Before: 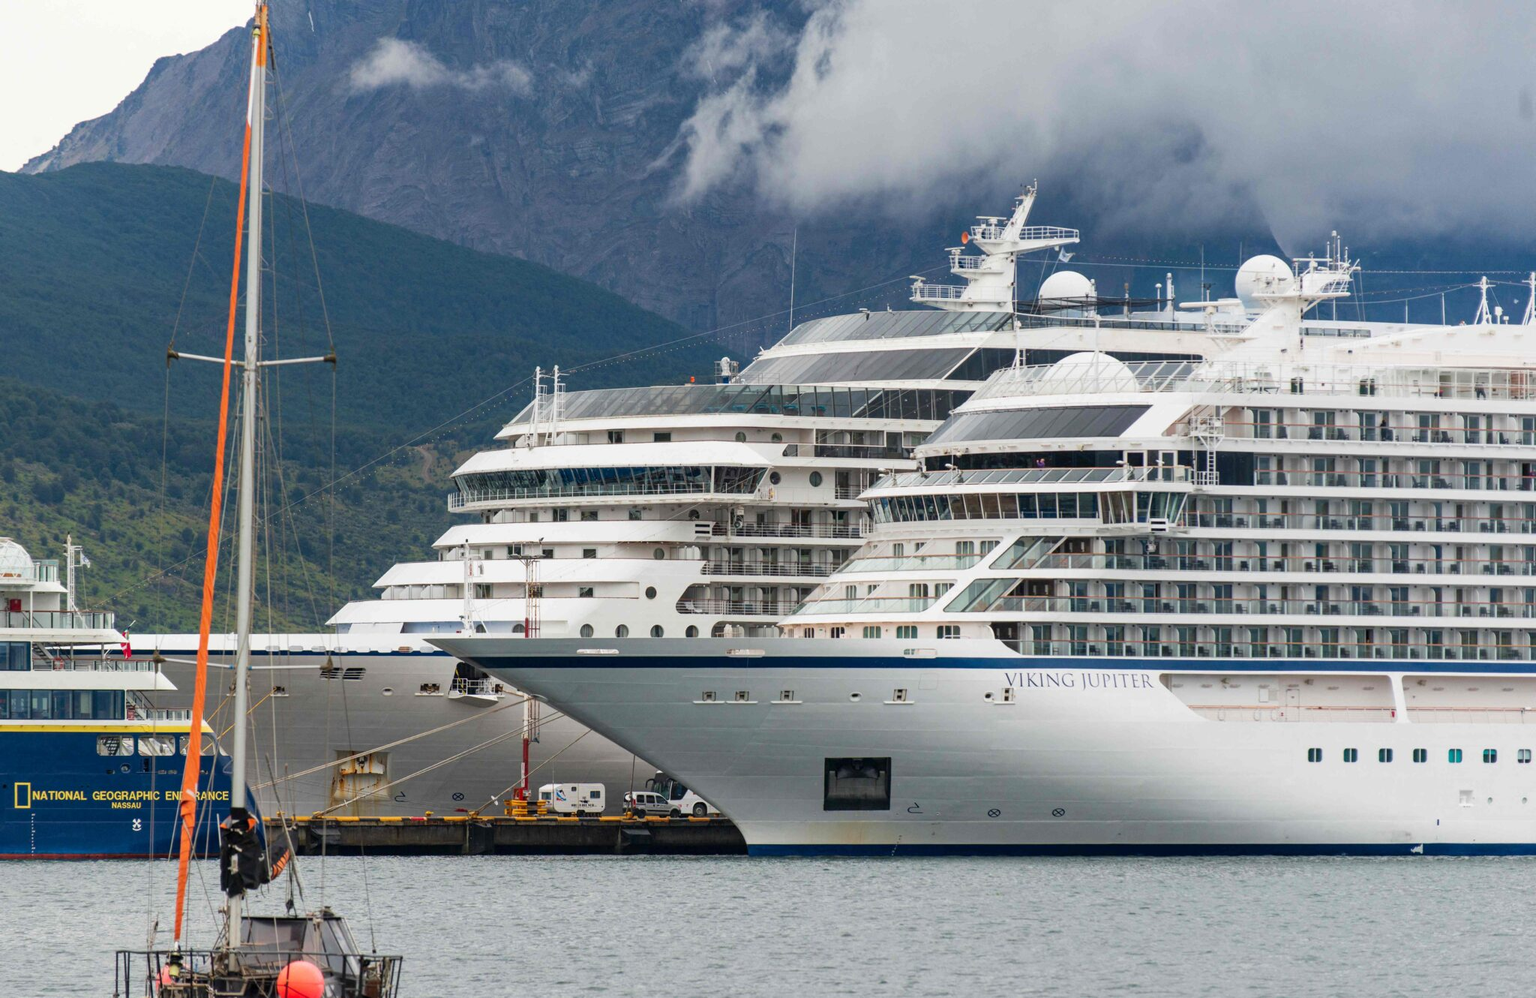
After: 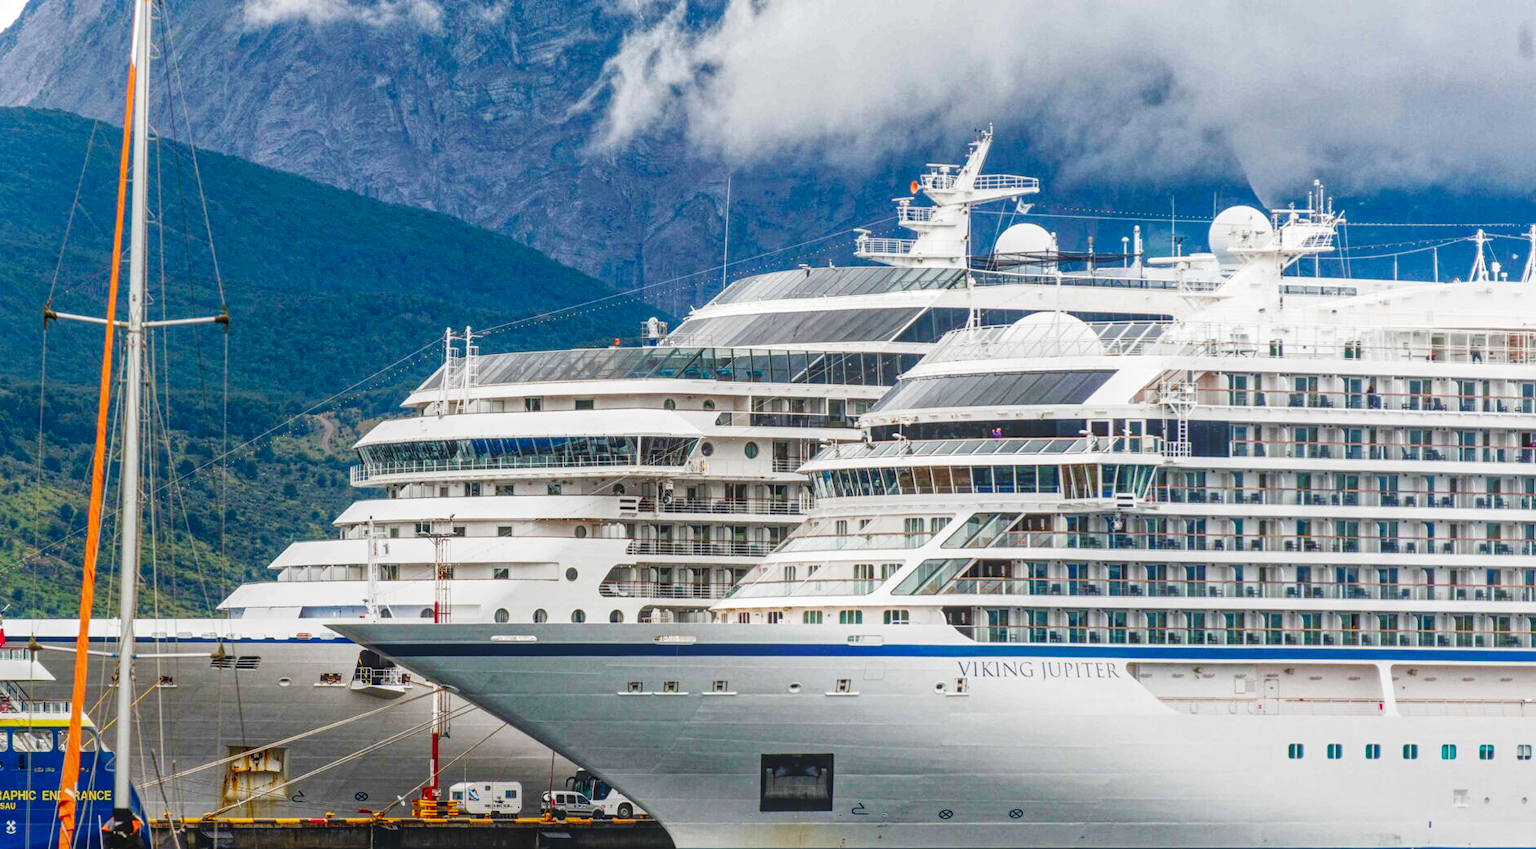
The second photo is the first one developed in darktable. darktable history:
tone equalizer: mask exposure compensation -0.499 EV
crop: left 8.284%, top 6.627%, bottom 15.208%
local contrast: highlights 66%, shadows 32%, detail 167%, midtone range 0.2
exposure: exposure 0.228 EV, compensate exposure bias true, compensate highlight preservation false
shadows and highlights: shadows 42.69, highlights 8.08
base curve: curves: ch0 [(0, 0) (0.036, 0.025) (0.121, 0.166) (0.206, 0.329) (0.605, 0.79) (1, 1)], preserve colors none
contrast brightness saturation: brightness -0.204, saturation 0.076
